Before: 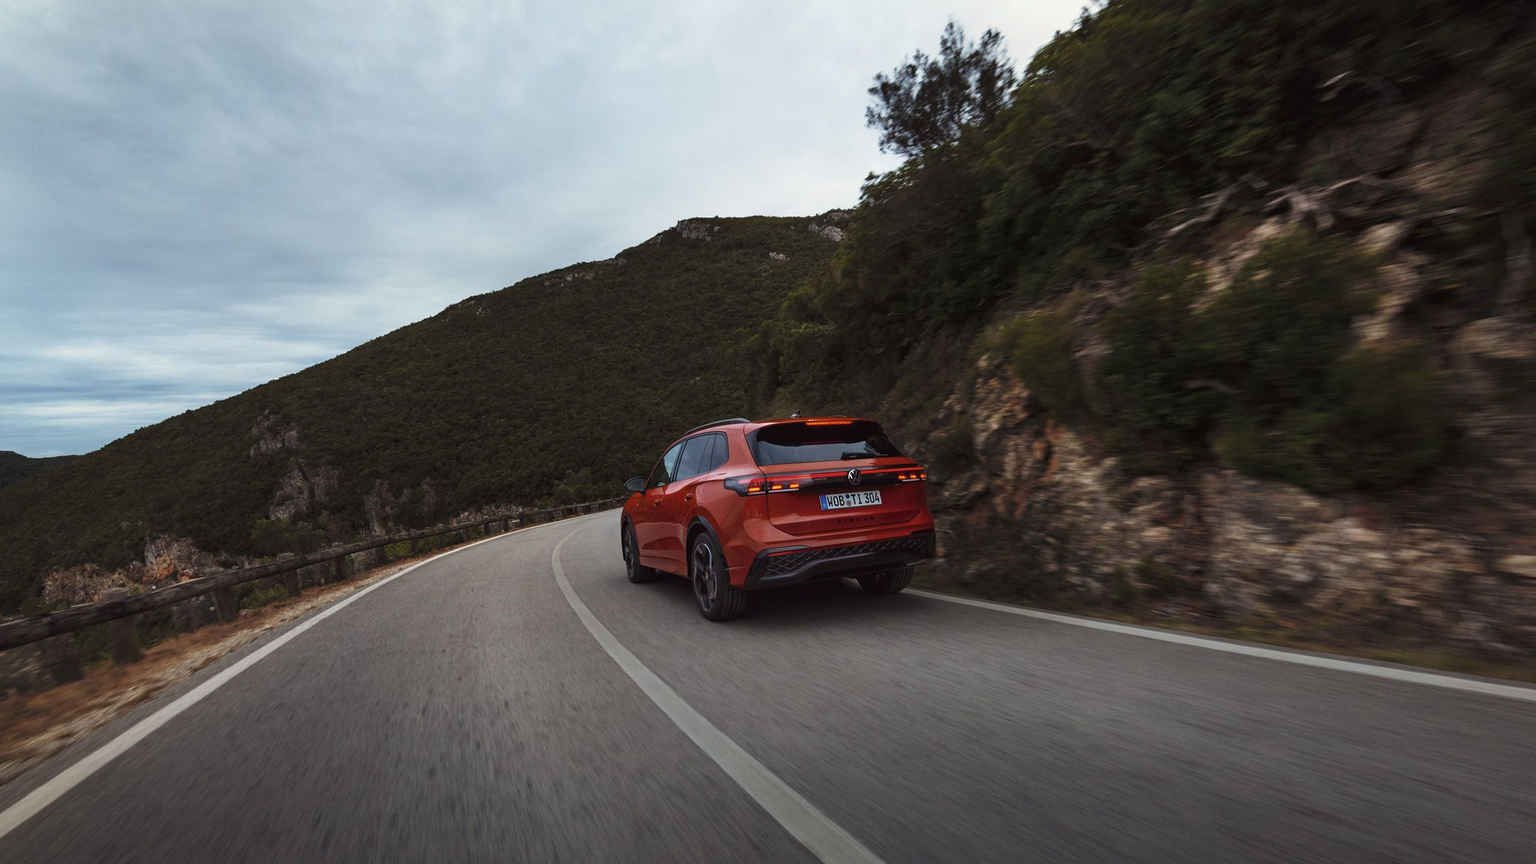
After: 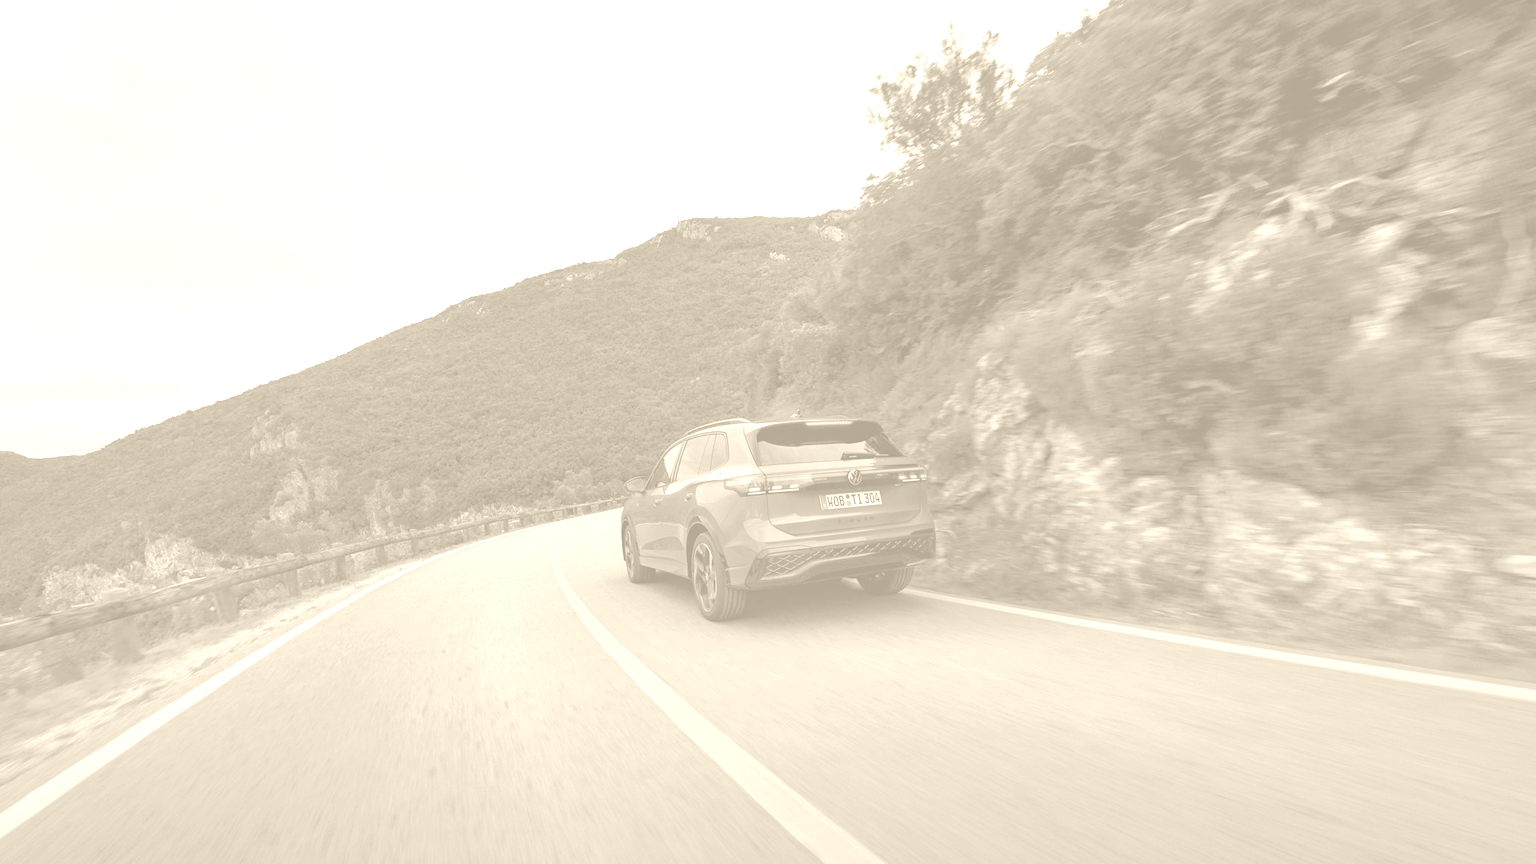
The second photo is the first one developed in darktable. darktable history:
filmic rgb: black relative exposure -7.15 EV, white relative exposure 5.36 EV, hardness 3.02, color science v6 (2022)
colorize: hue 36°, saturation 71%, lightness 80.79%
white balance: red 1, blue 1
tone curve: curves: ch0 [(0, 0) (0.526, 0.642) (1, 1)], color space Lab, linked channels, preserve colors none
rgb curve: curves: ch0 [(0, 0) (0.072, 0.166) (0.217, 0.293) (0.414, 0.42) (1, 1)], compensate middle gray true, preserve colors basic power
exposure: compensate highlight preservation false
